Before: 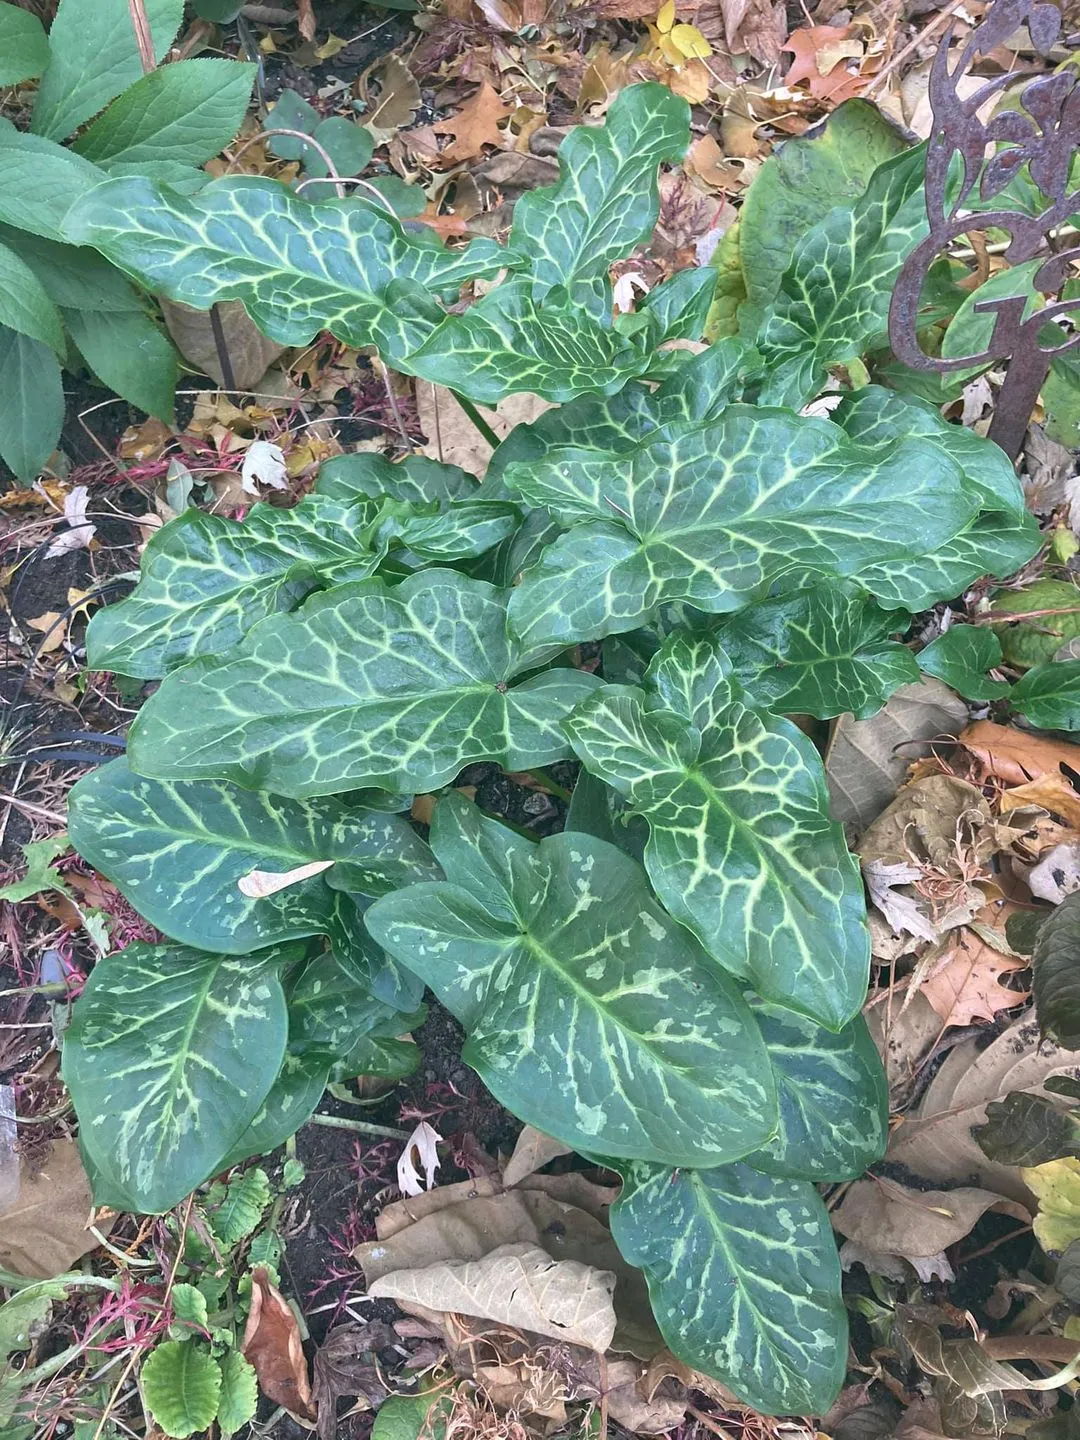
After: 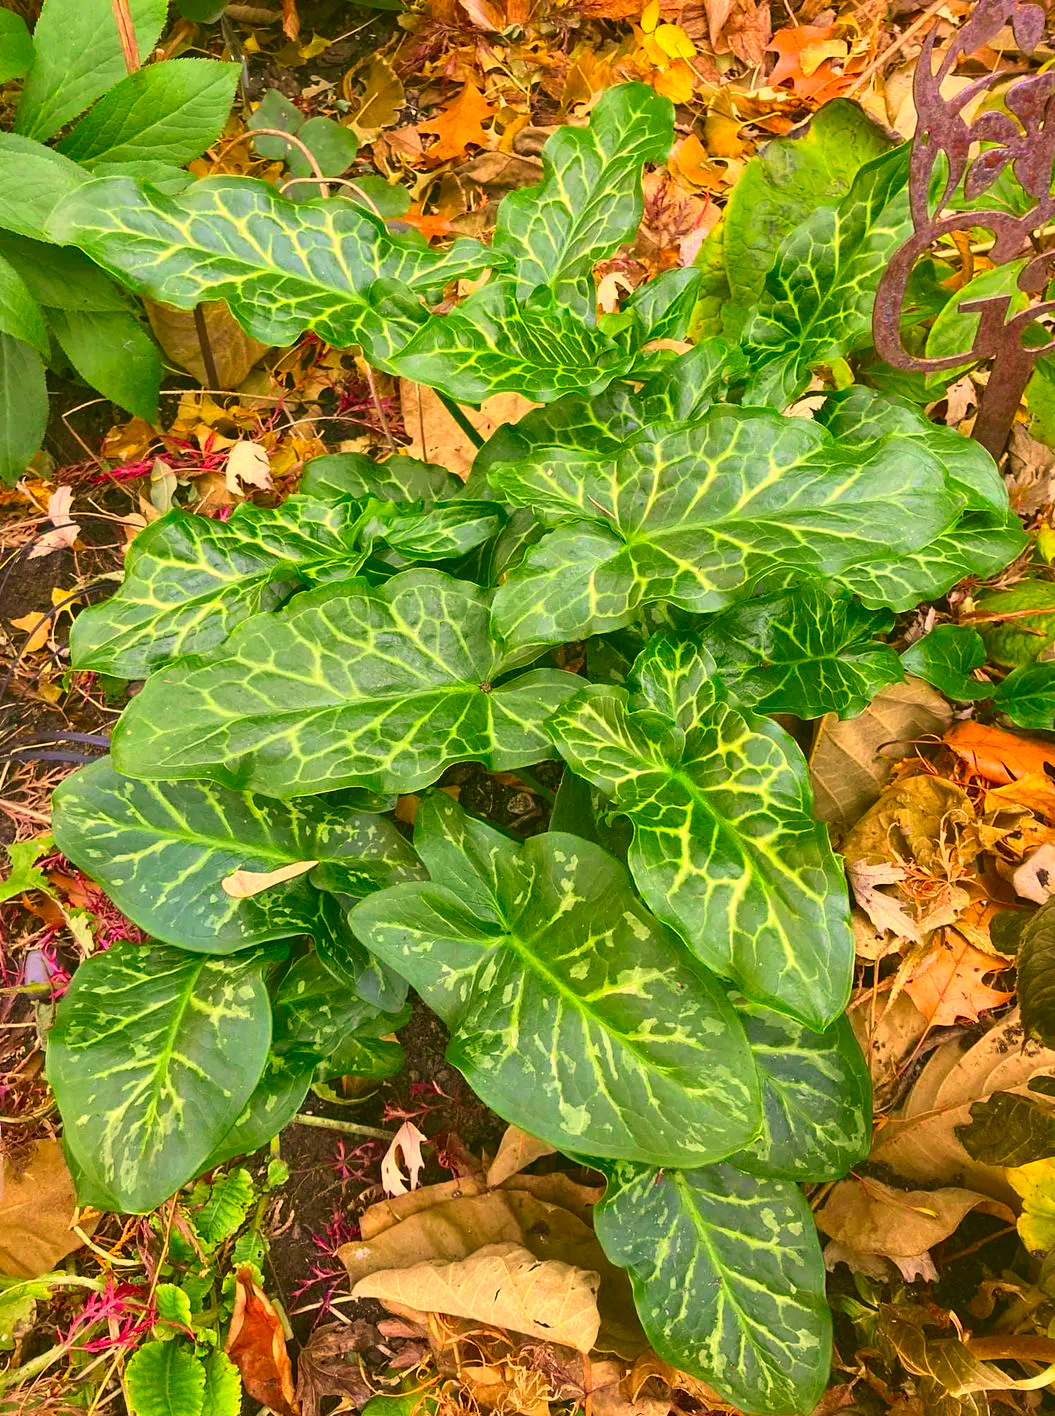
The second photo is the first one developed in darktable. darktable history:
contrast brightness saturation: contrast 0.153, brightness -0.007, saturation 0.099
crop and rotate: left 1.543%, right 0.681%, bottom 1.604%
color correction: highlights a* 10.82, highlights b* 29.92, shadows a* 2.61, shadows b* 17.23, saturation 1.75
